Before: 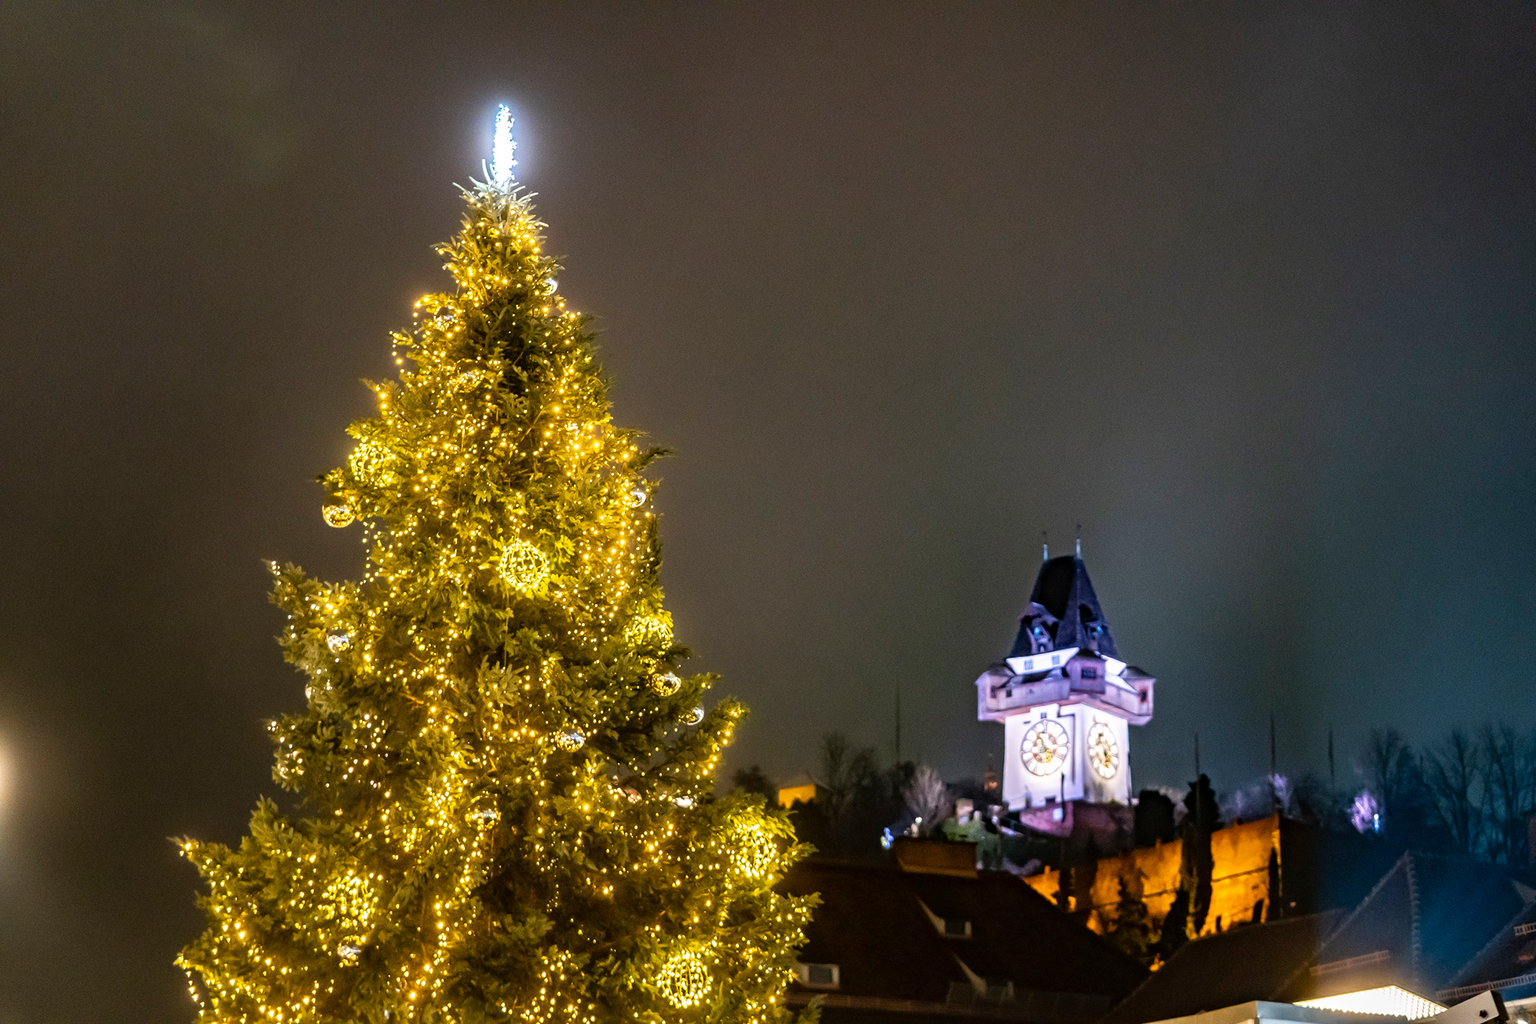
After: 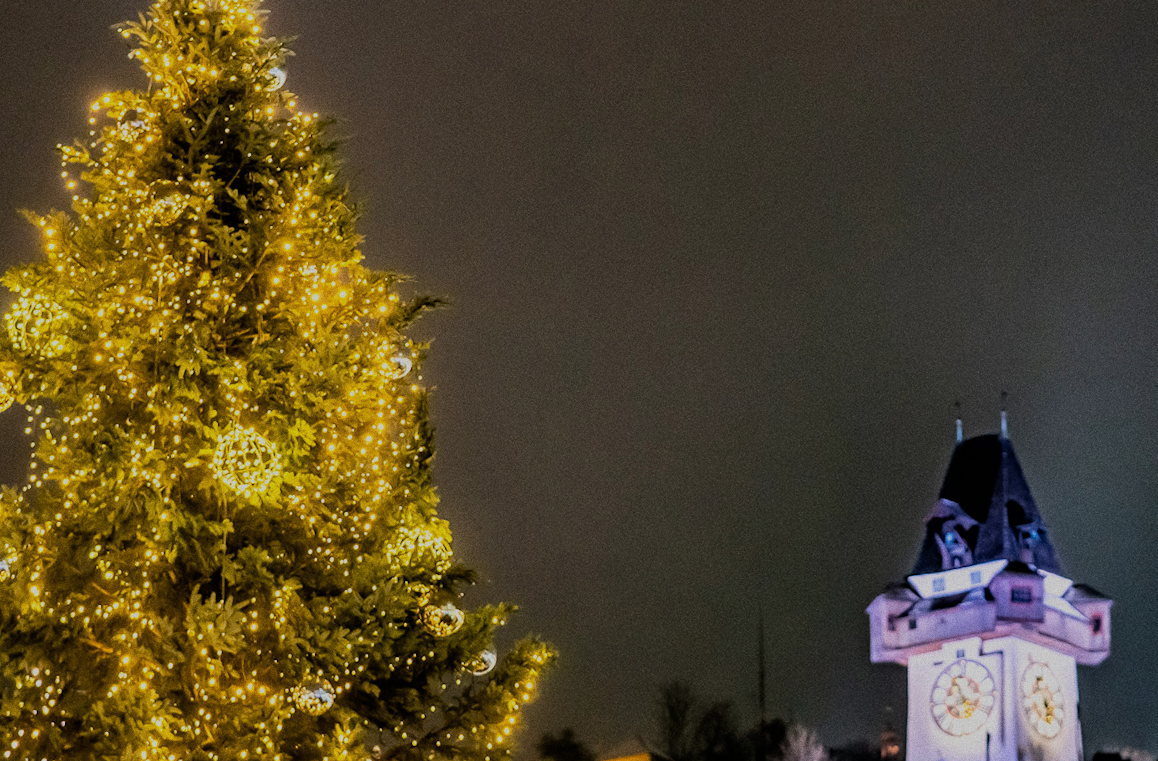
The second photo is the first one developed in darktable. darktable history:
filmic rgb: black relative exposure -7.15 EV, white relative exposure 5.36 EV, hardness 3.02, color science v6 (2022)
exposure: exposure -0.293 EV, compensate highlight preservation false
rotate and perspective: rotation -1°, crop left 0.011, crop right 0.989, crop top 0.025, crop bottom 0.975
grain: coarseness 0.09 ISO
crop and rotate: left 22.13%, top 22.054%, right 22.026%, bottom 22.102%
